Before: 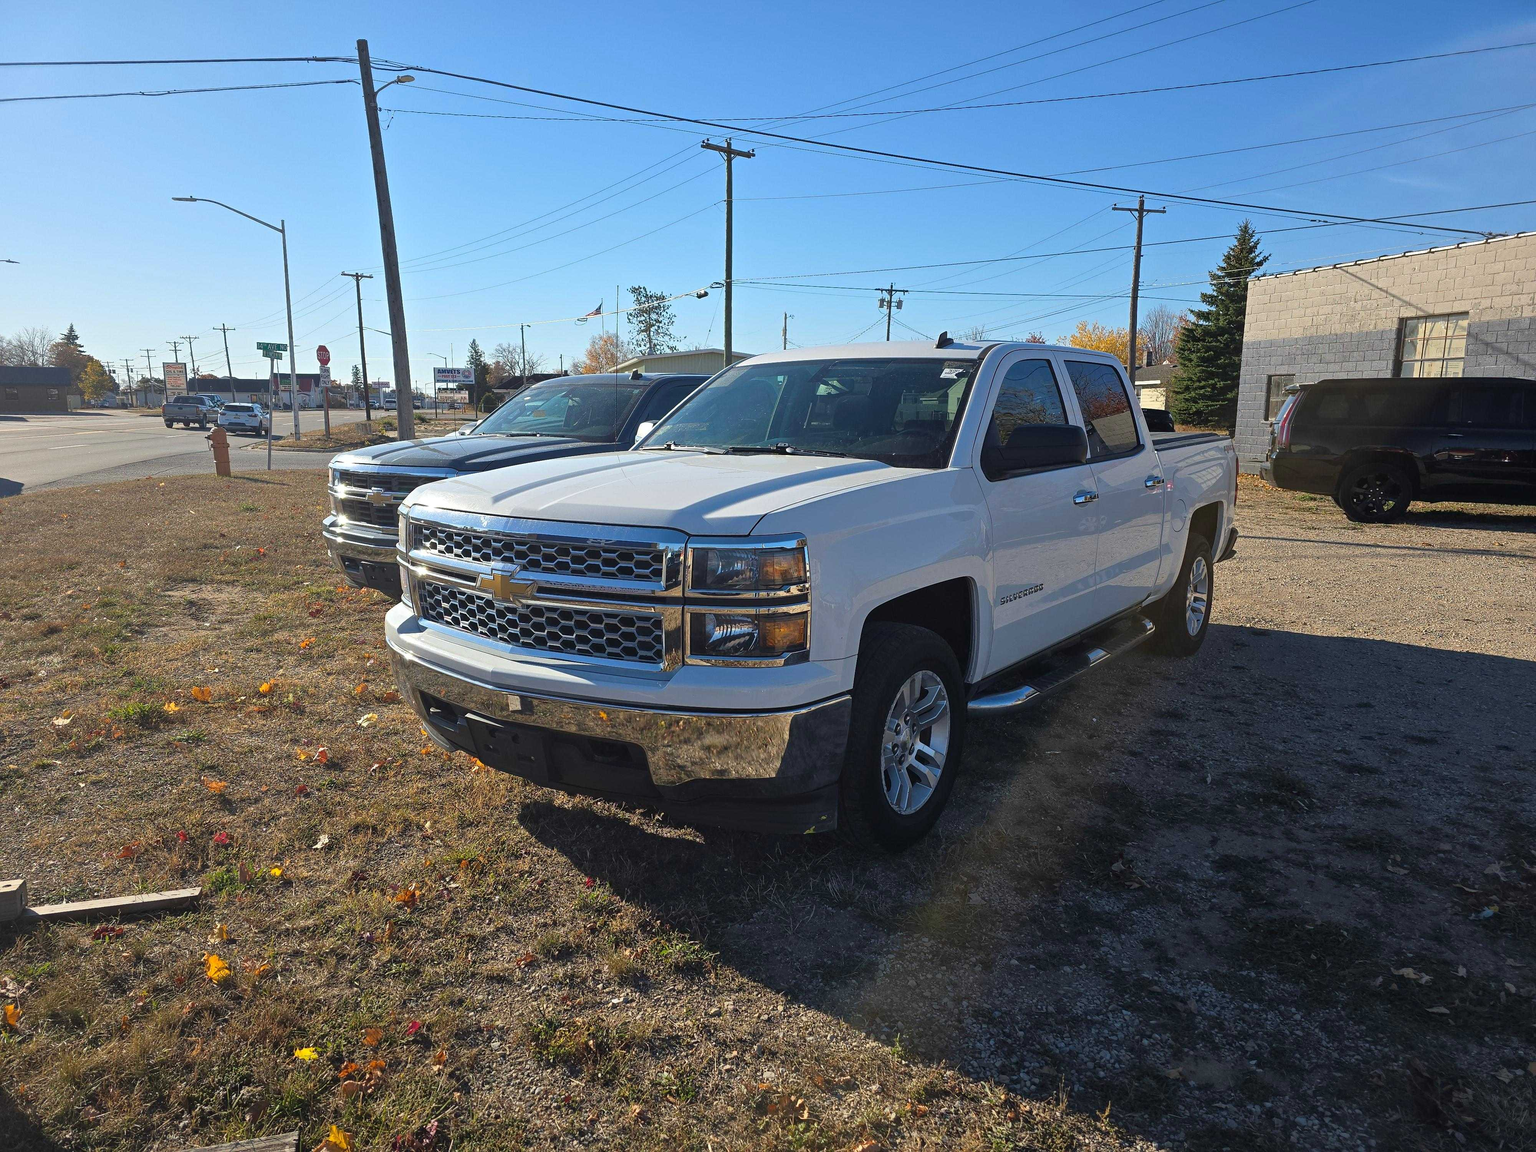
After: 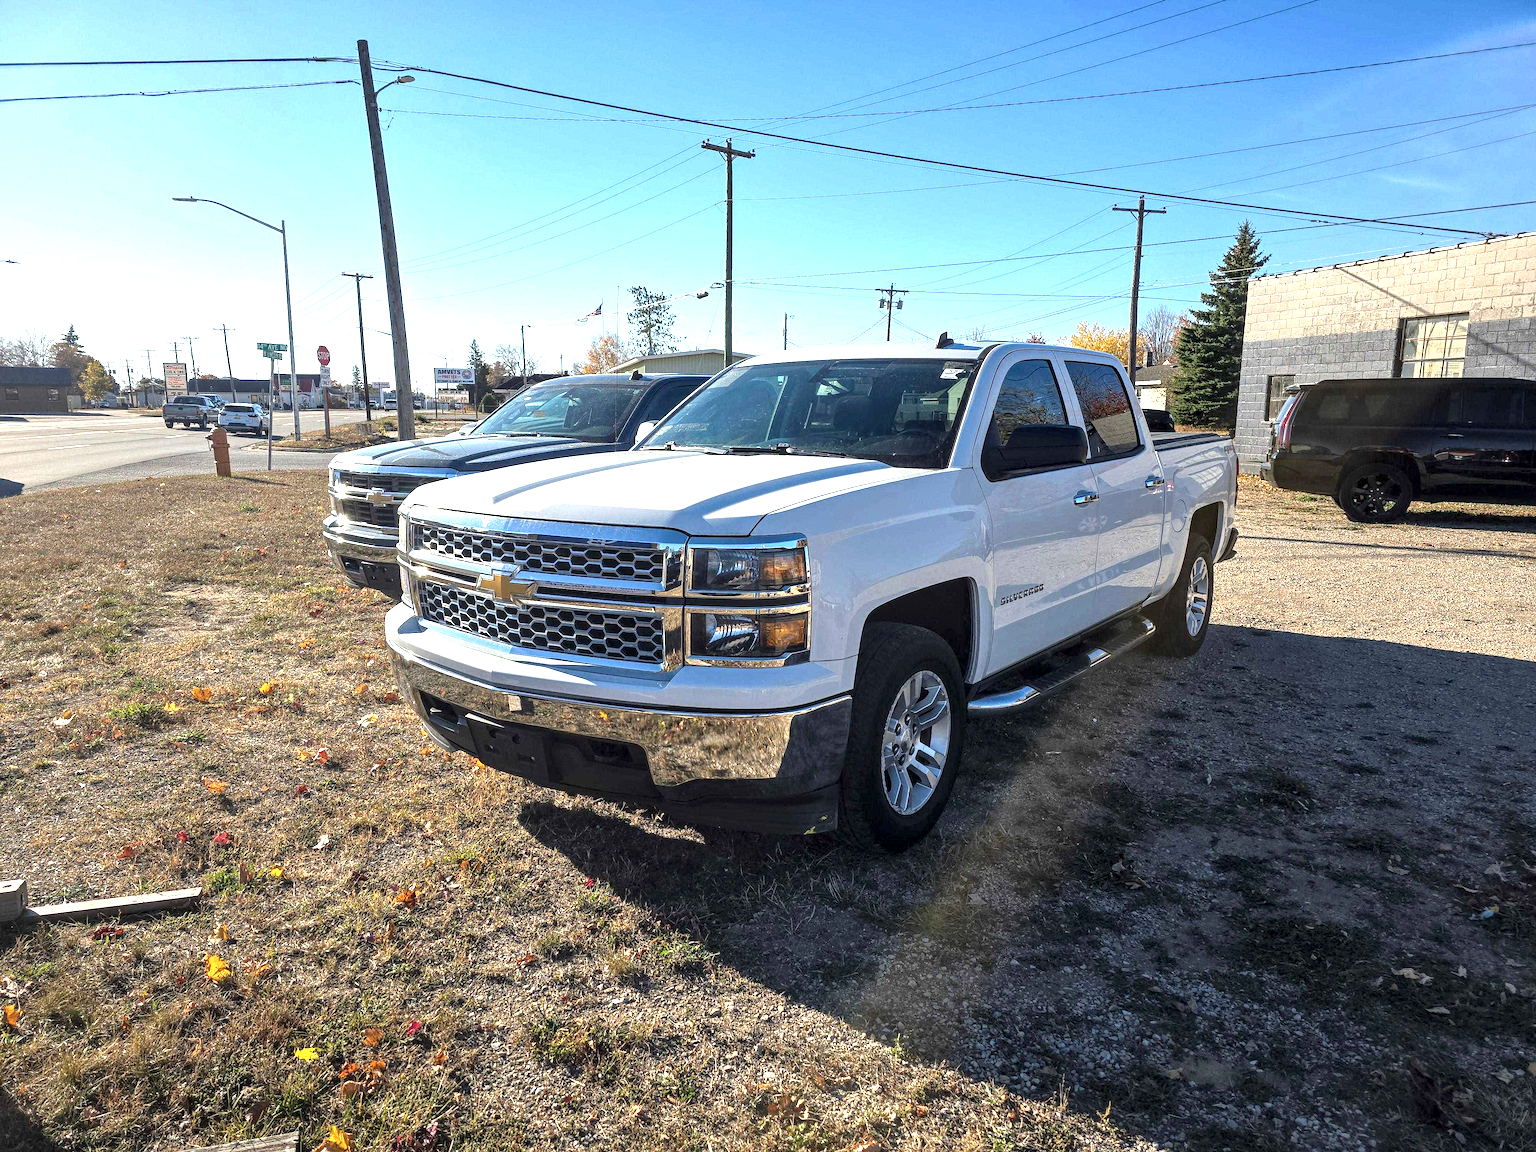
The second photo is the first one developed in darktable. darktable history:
local contrast: highlights 60%, shadows 60%, detail 160%
exposure: exposure 0.77 EV, compensate highlight preservation false
